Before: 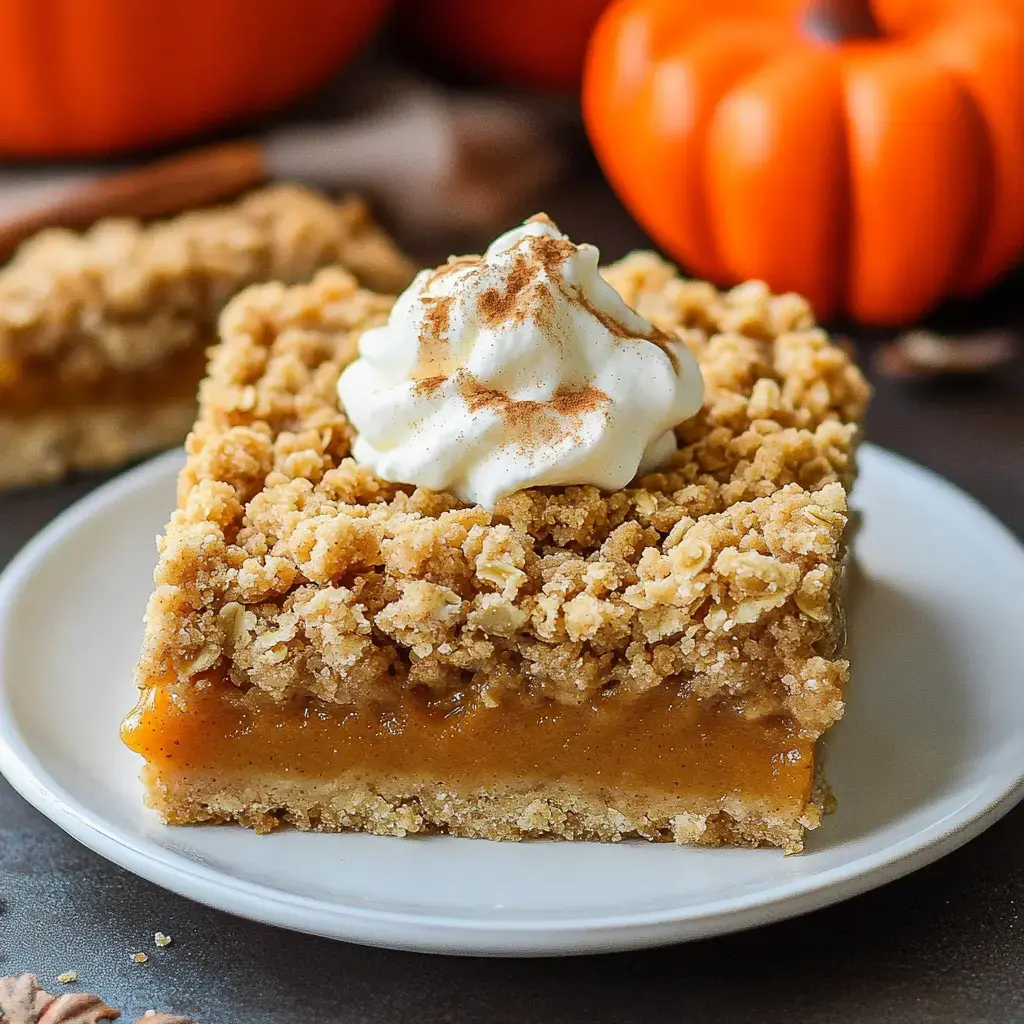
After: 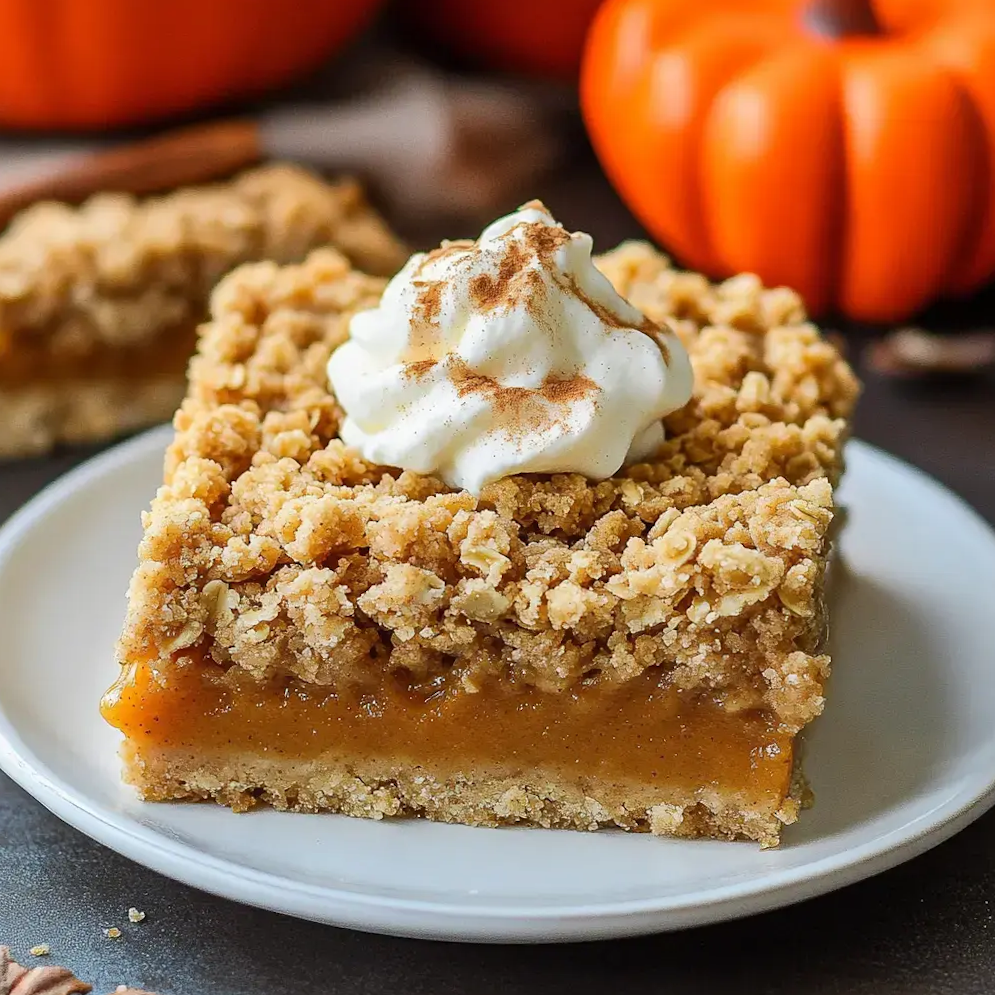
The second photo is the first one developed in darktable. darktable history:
crop and rotate: angle -1.66°
